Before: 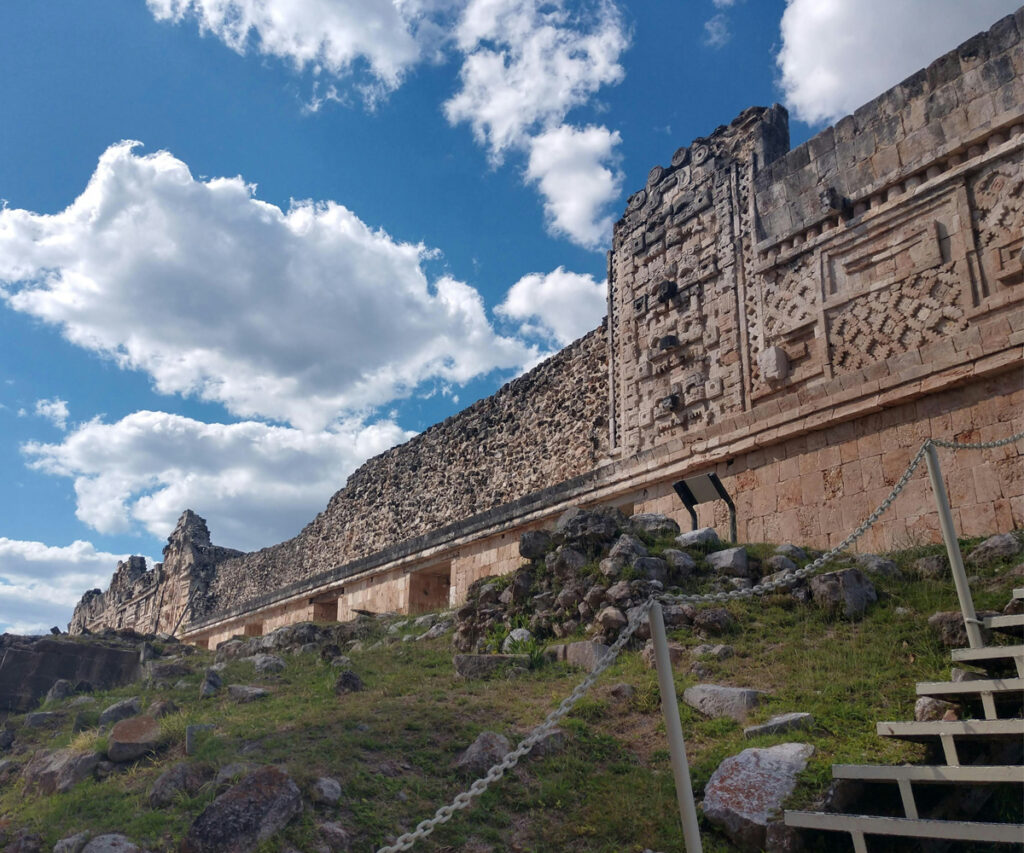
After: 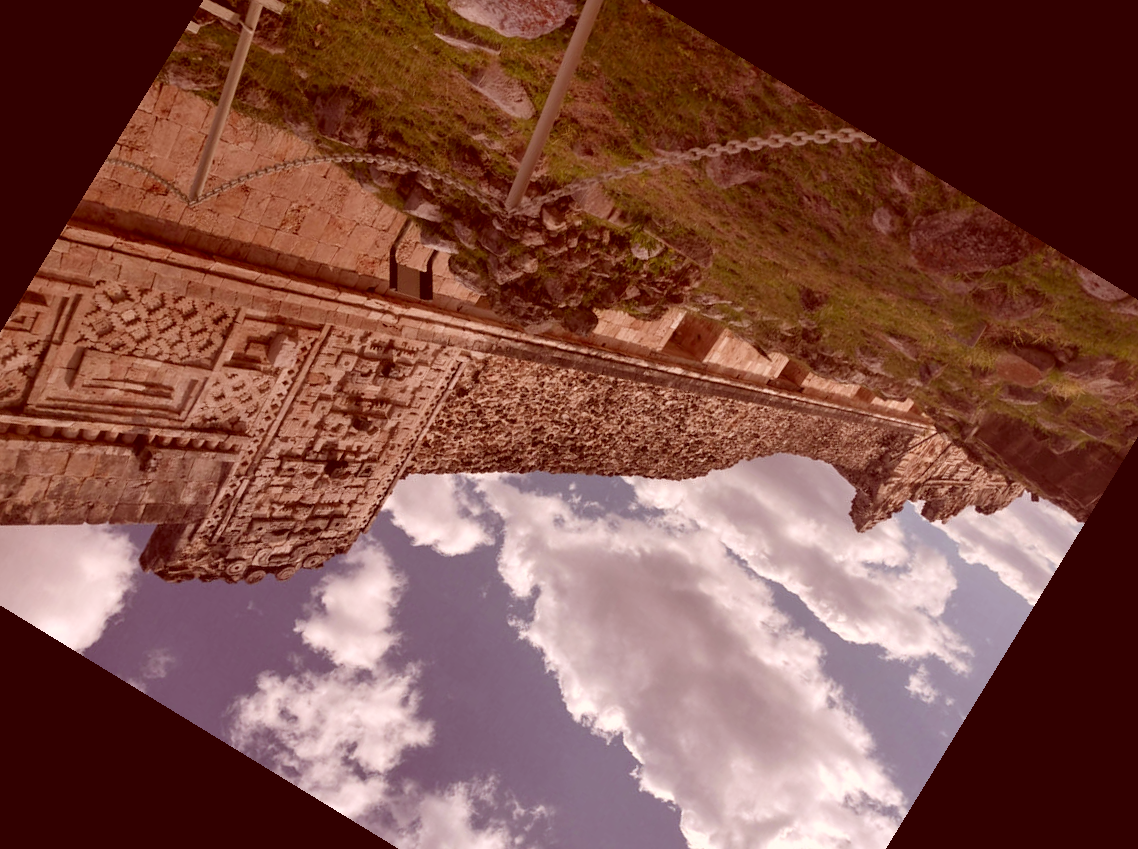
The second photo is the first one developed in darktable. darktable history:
color correction: highlights a* 9.5, highlights b* 8.49, shadows a* 39.65, shadows b* 39.63, saturation 0.786
crop and rotate: angle 148.57°, left 9.139%, top 15.597%, right 4.505%, bottom 17.077%
